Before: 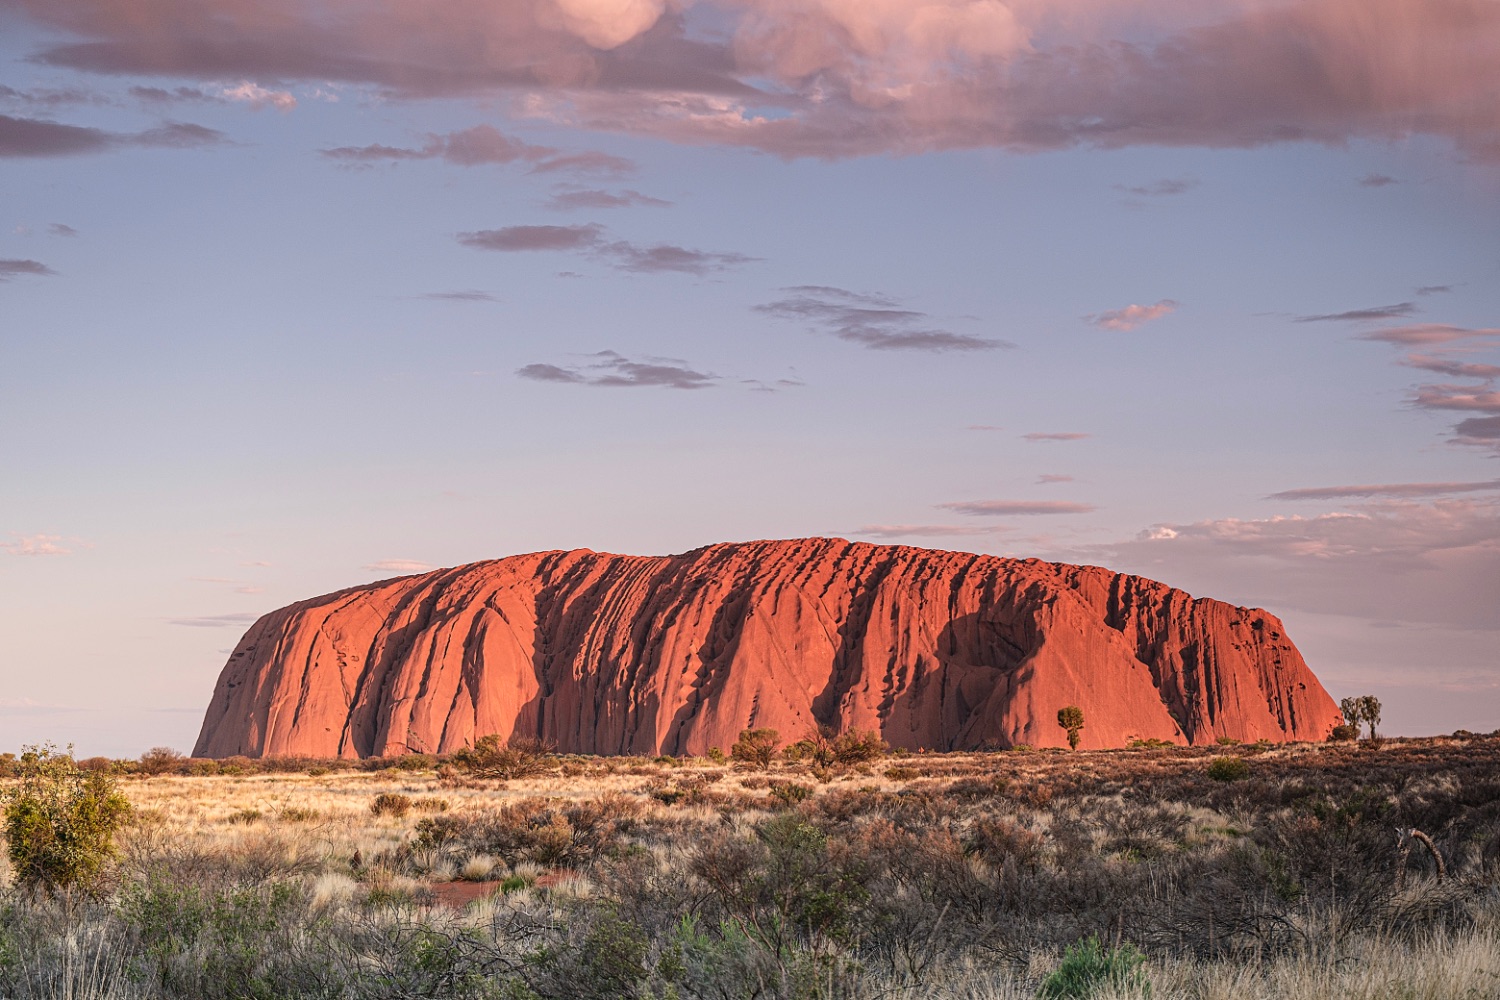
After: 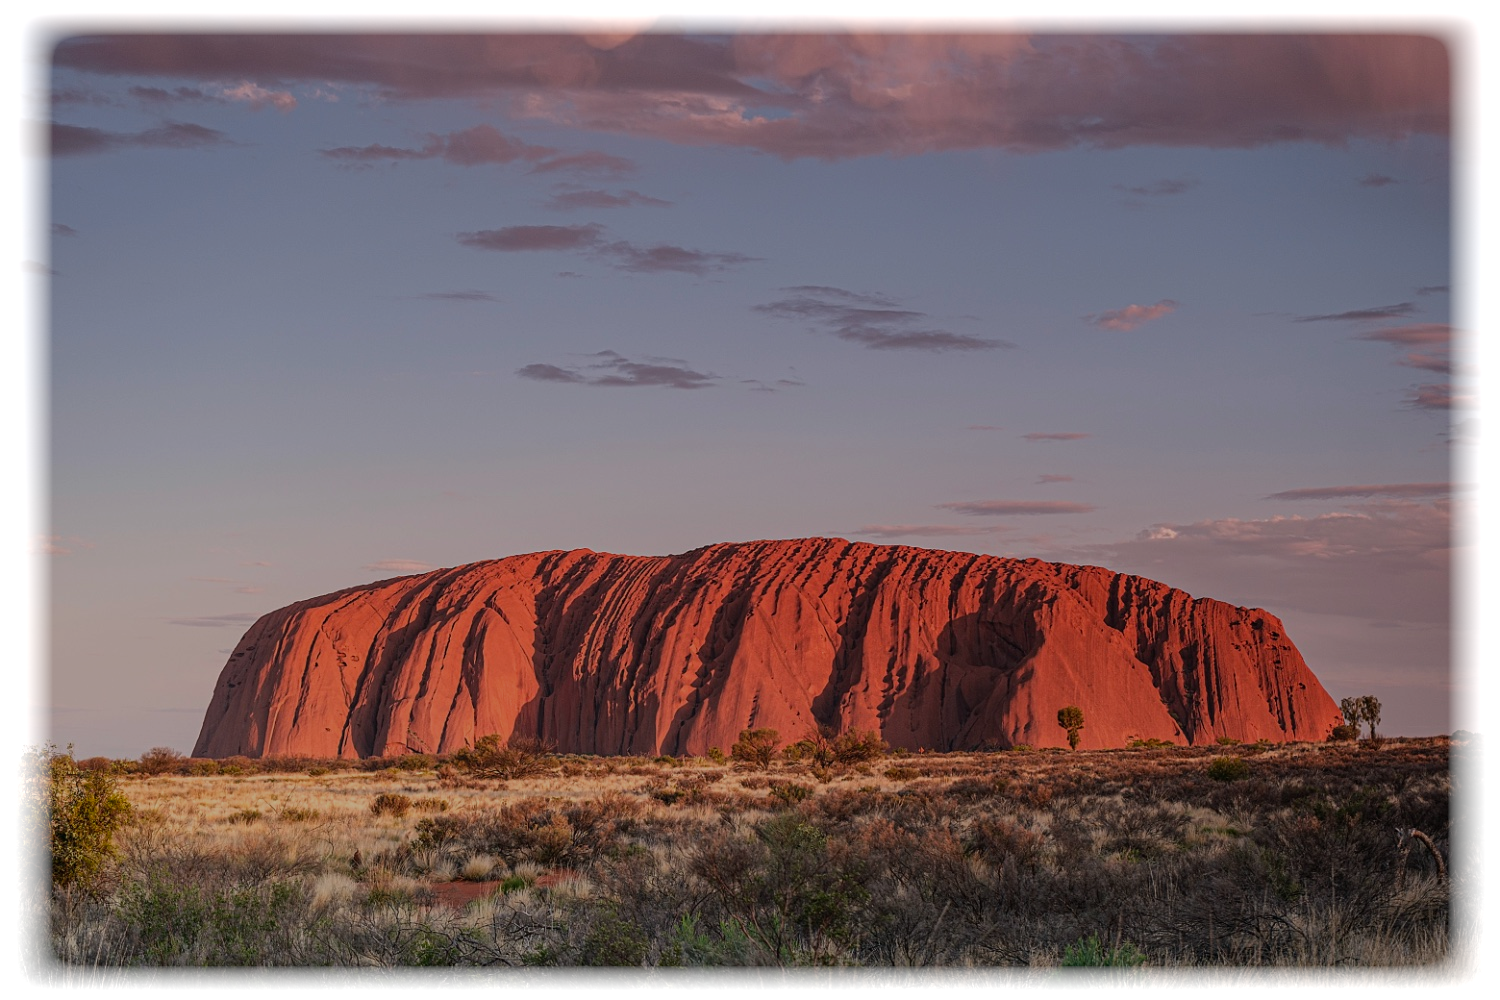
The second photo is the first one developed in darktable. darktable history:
exposure: exposure -1 EV, compensate highlight preservation false
vignetting: fall-off start 93%, fall-off radius 5%, brightness 1, saturation -0.49, automatic ratio true, width/height ratio 1.332, shape 0.04, unbound false
